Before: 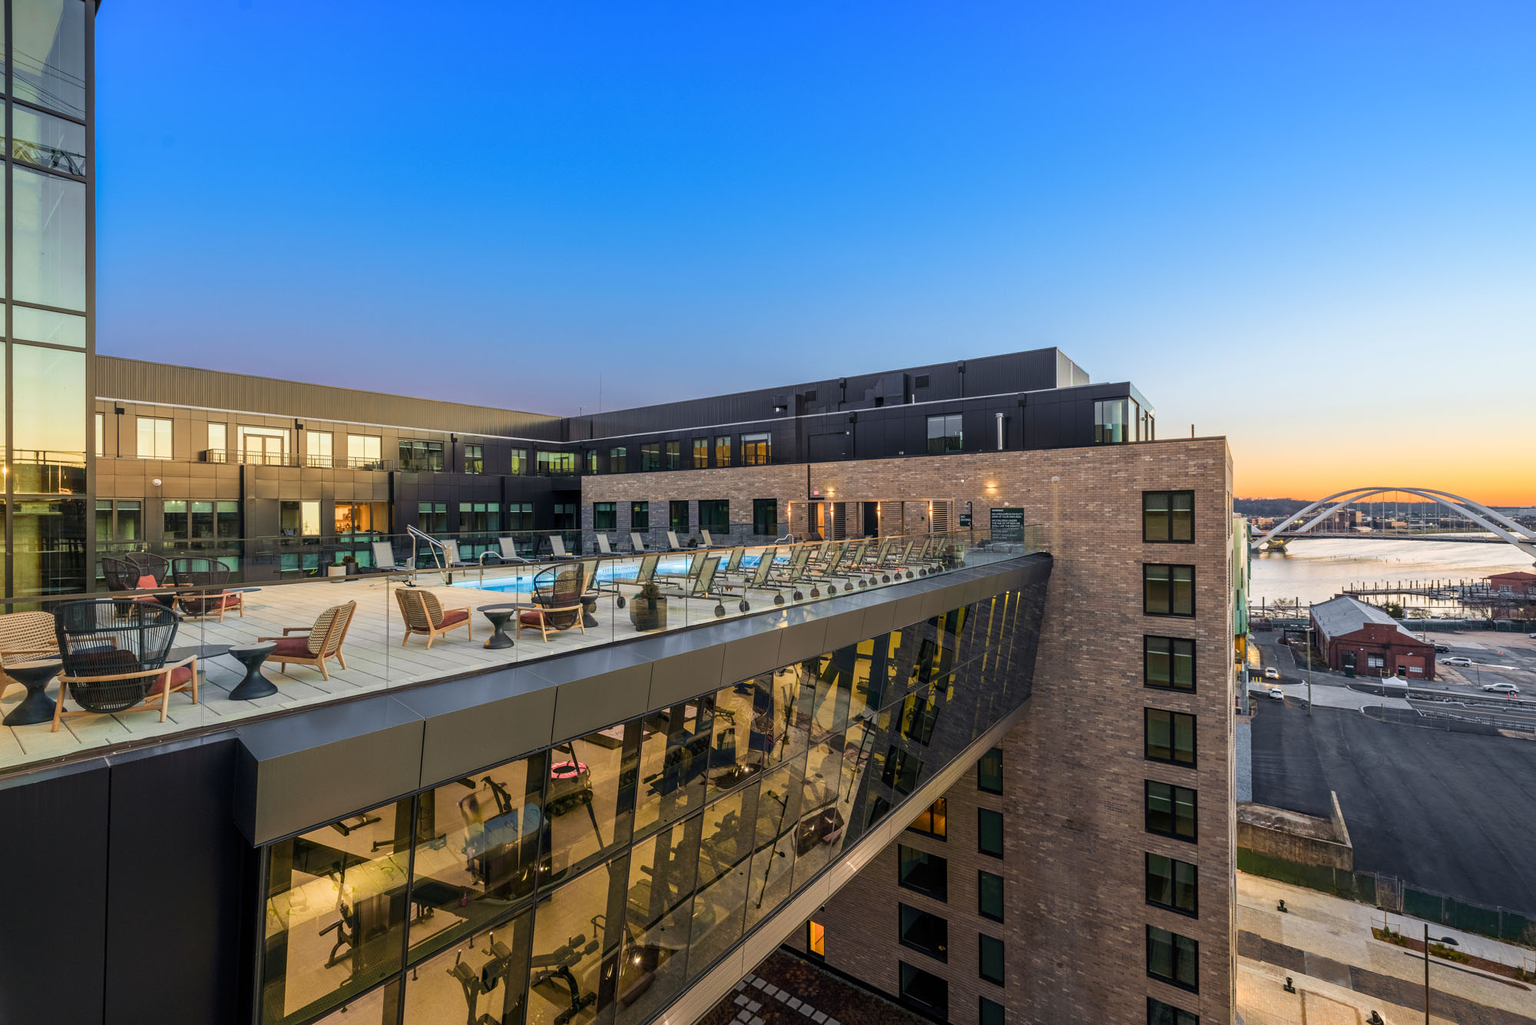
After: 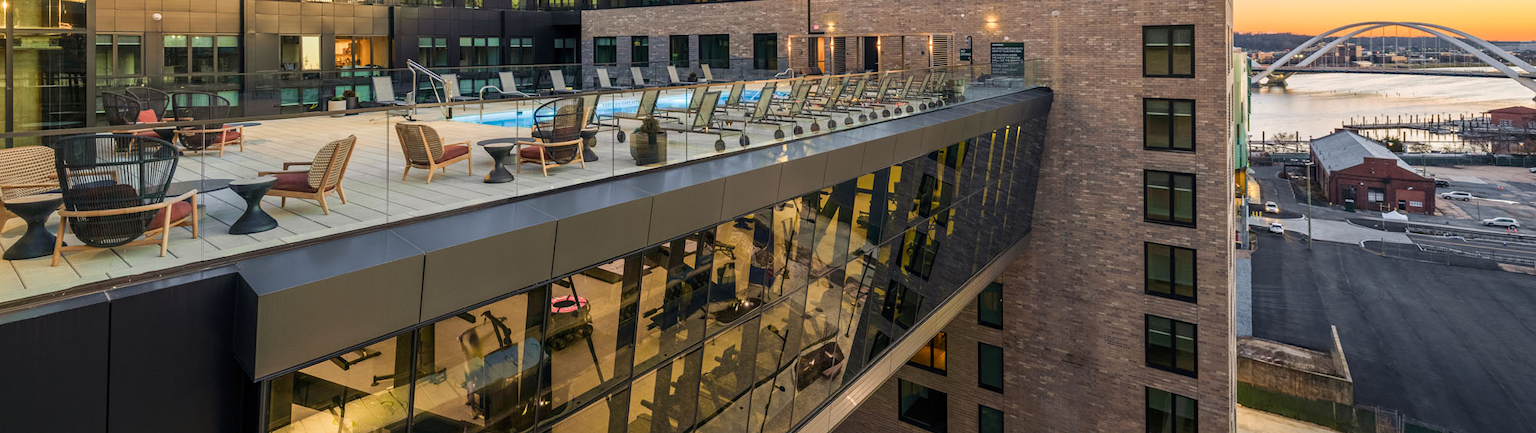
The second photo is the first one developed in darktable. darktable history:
crop: top 45.497%, bottom 12.132%
